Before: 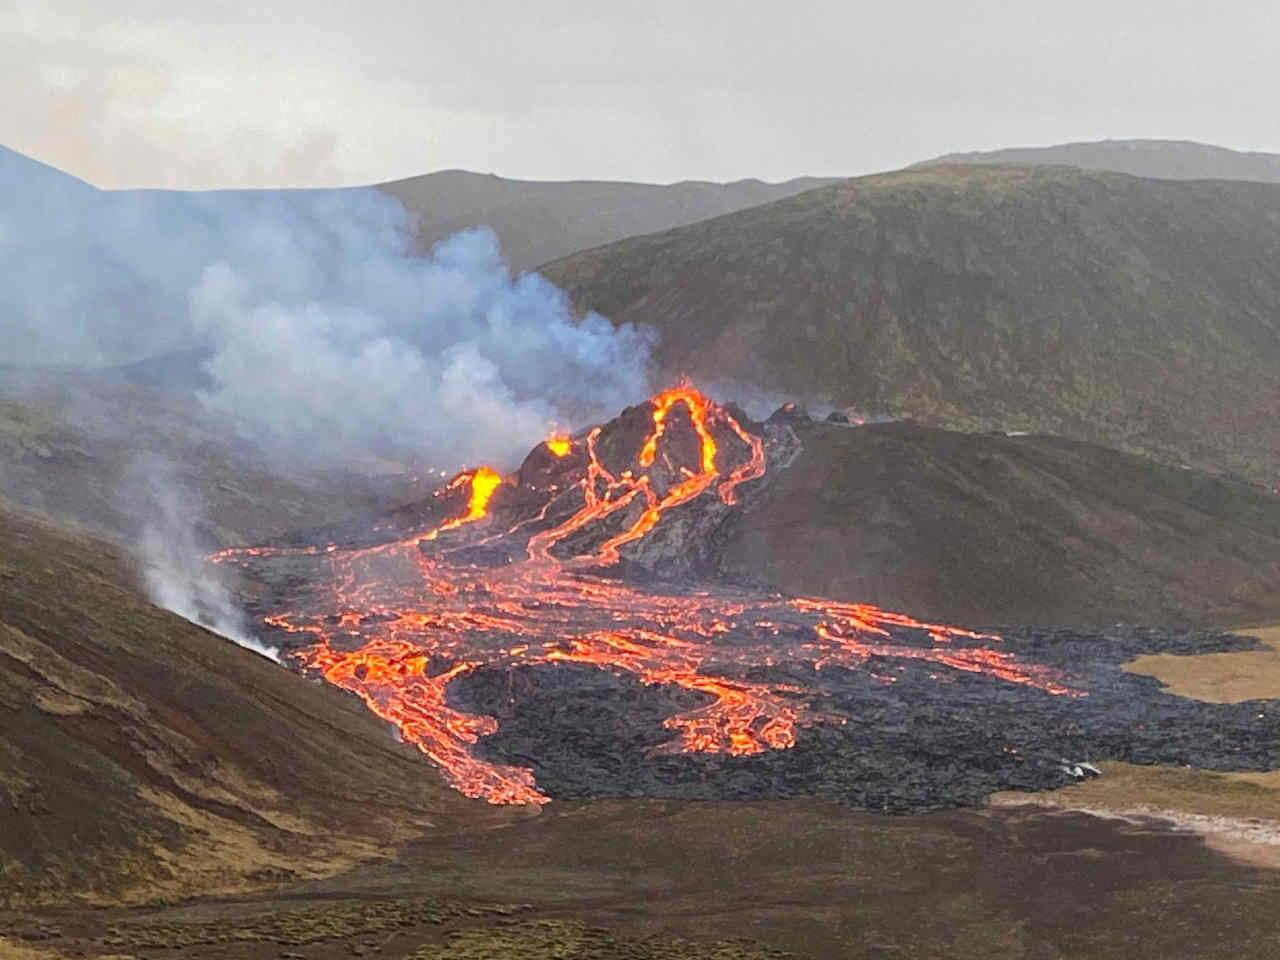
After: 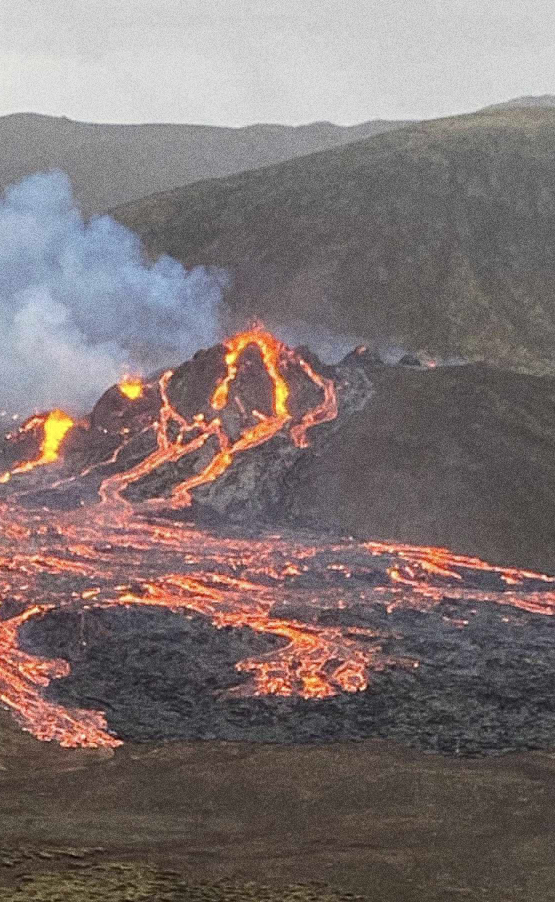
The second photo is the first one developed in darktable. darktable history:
color correction: saturation 0.8
grain: coarseness 0.09 ISO, strength 40%
crop: left 33.452%, top 6.025%, right 23.155%
